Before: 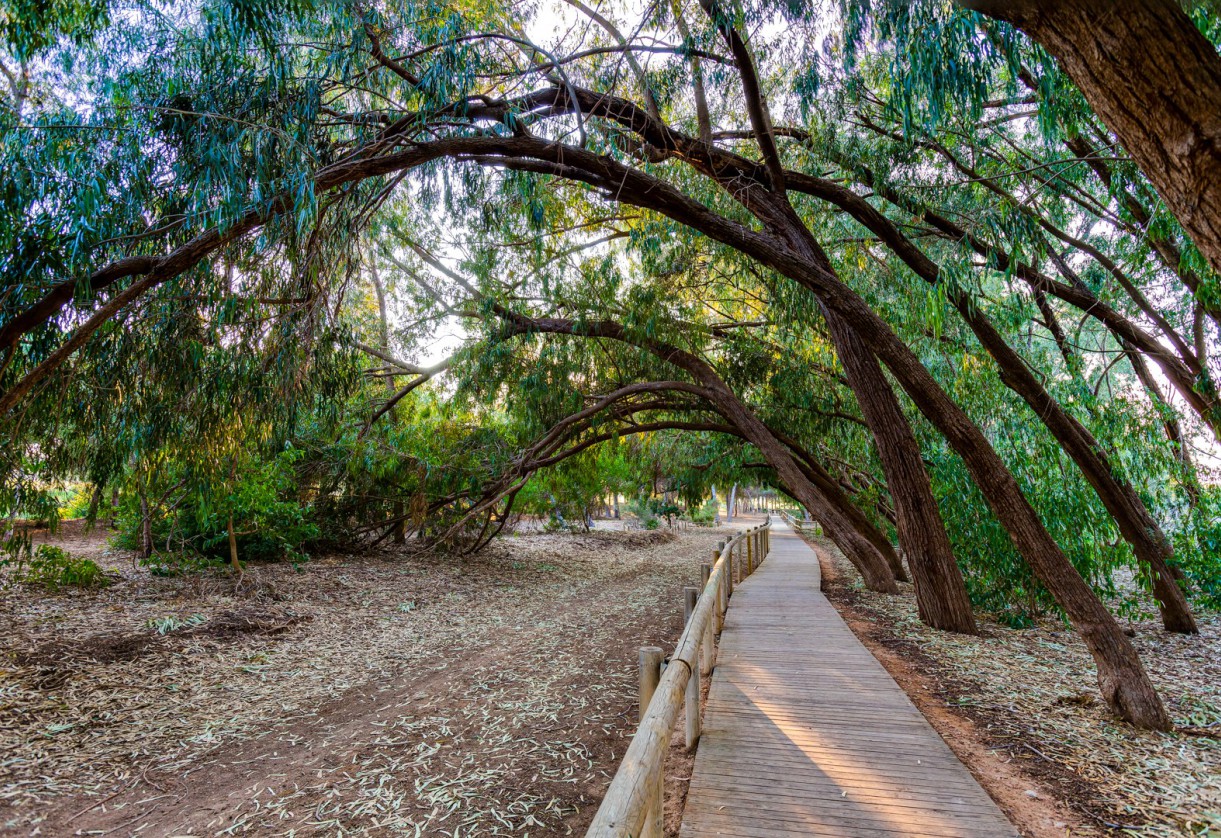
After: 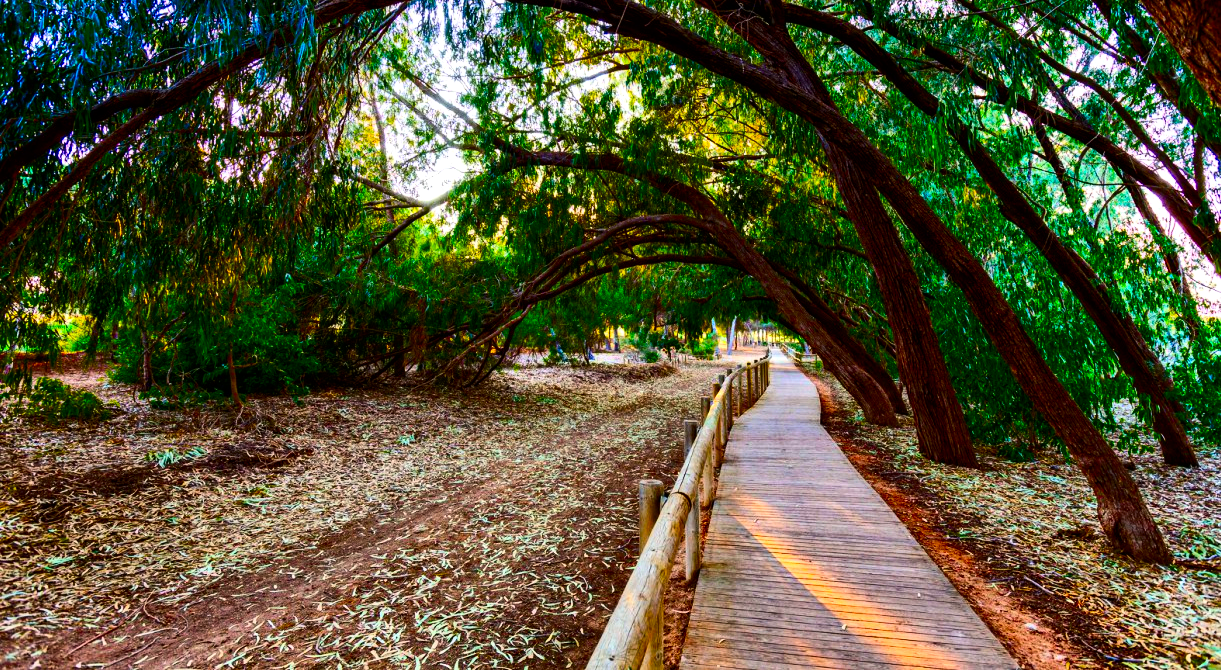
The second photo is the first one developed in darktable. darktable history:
color balance rgb: power › luminance -3.678%, power › hue 138.98°, shadows fall-off 101.858%, perceptual saturation grading › global saturation 29.804%, perceptual brilliance grading › global brilliance -1.047%, perceptual brilliance grading › highlights -0.531%, perceptual brilliance grading › mid-tones -0.563%, perceptual brilliance grading › shadows -1.408%, mask middle-gray fulcrum 23.229%, global vibrance 9.908%, contrast 15.548%, saturation formula JzAzBz (2021)
crop and rotate: top 19.991%
contrast brightness saturation: contrast 0.261, brightness 0.017, saturation 0.851
